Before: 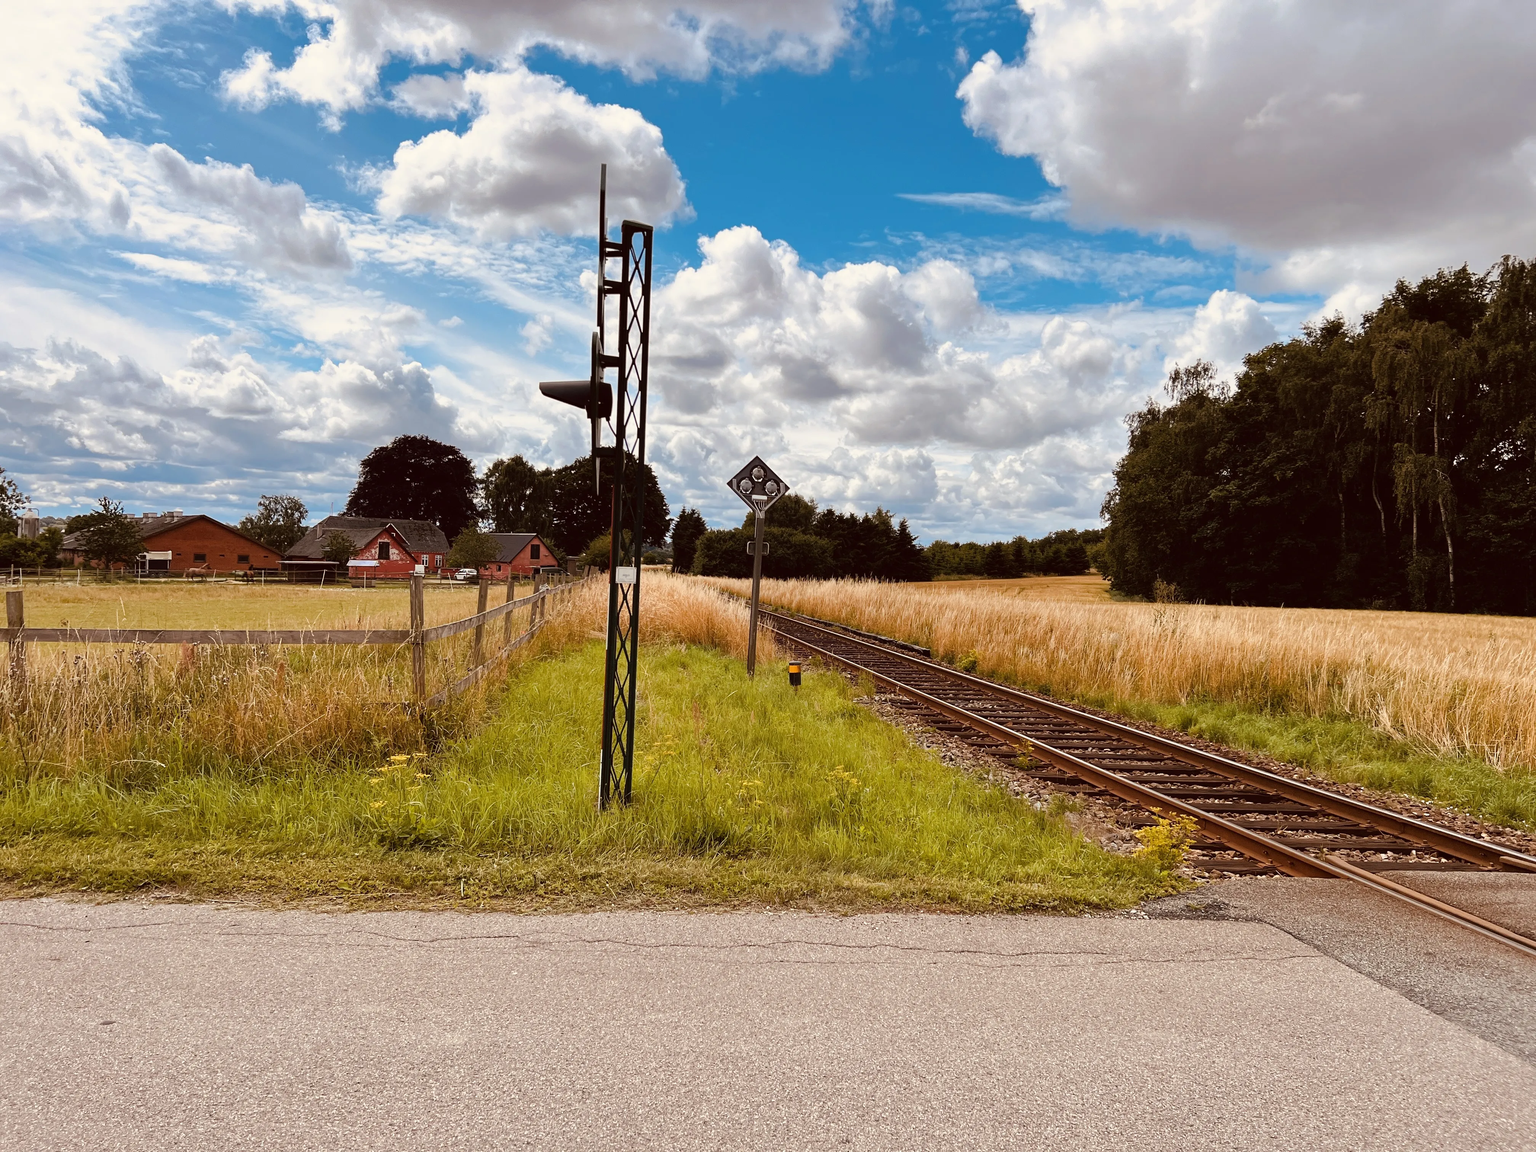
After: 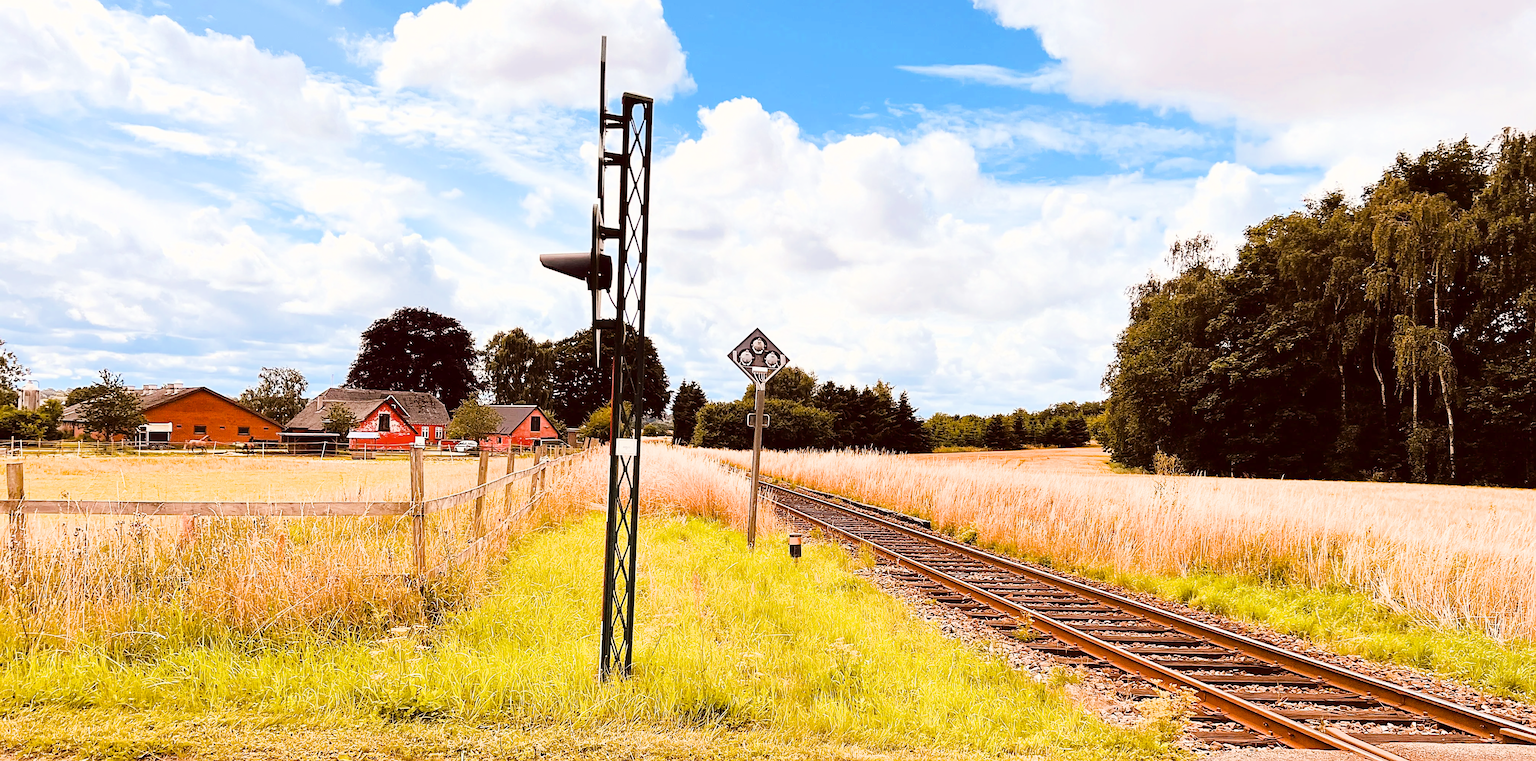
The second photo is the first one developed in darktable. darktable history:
tone equalizer: on, module defaults
crop: top 11.169%, bottom 22.632%
sharpen: radius 2.737
color balance rgb: perceptual saturation grading › global saturation 14.706%, perceptual brilliance grading › highlights 10.132%, perceptual brilliance grading › mid-tones 4.657%, saturation formula JzAzBz (2021)
exposure: black level correction 0, exposure 2.135 EV, compensate highlight preservation false
filmic rgb: middle gray luminance 29.22%, black relative exposure -10.27 EV, white relative exposure 5.47 EV, target black luminance 0%, hardness 3.97, latitude 1.1%, contrast 1.126, highlights saturation mix 3.83%, shadows ↔ highlights balance 15.69%
